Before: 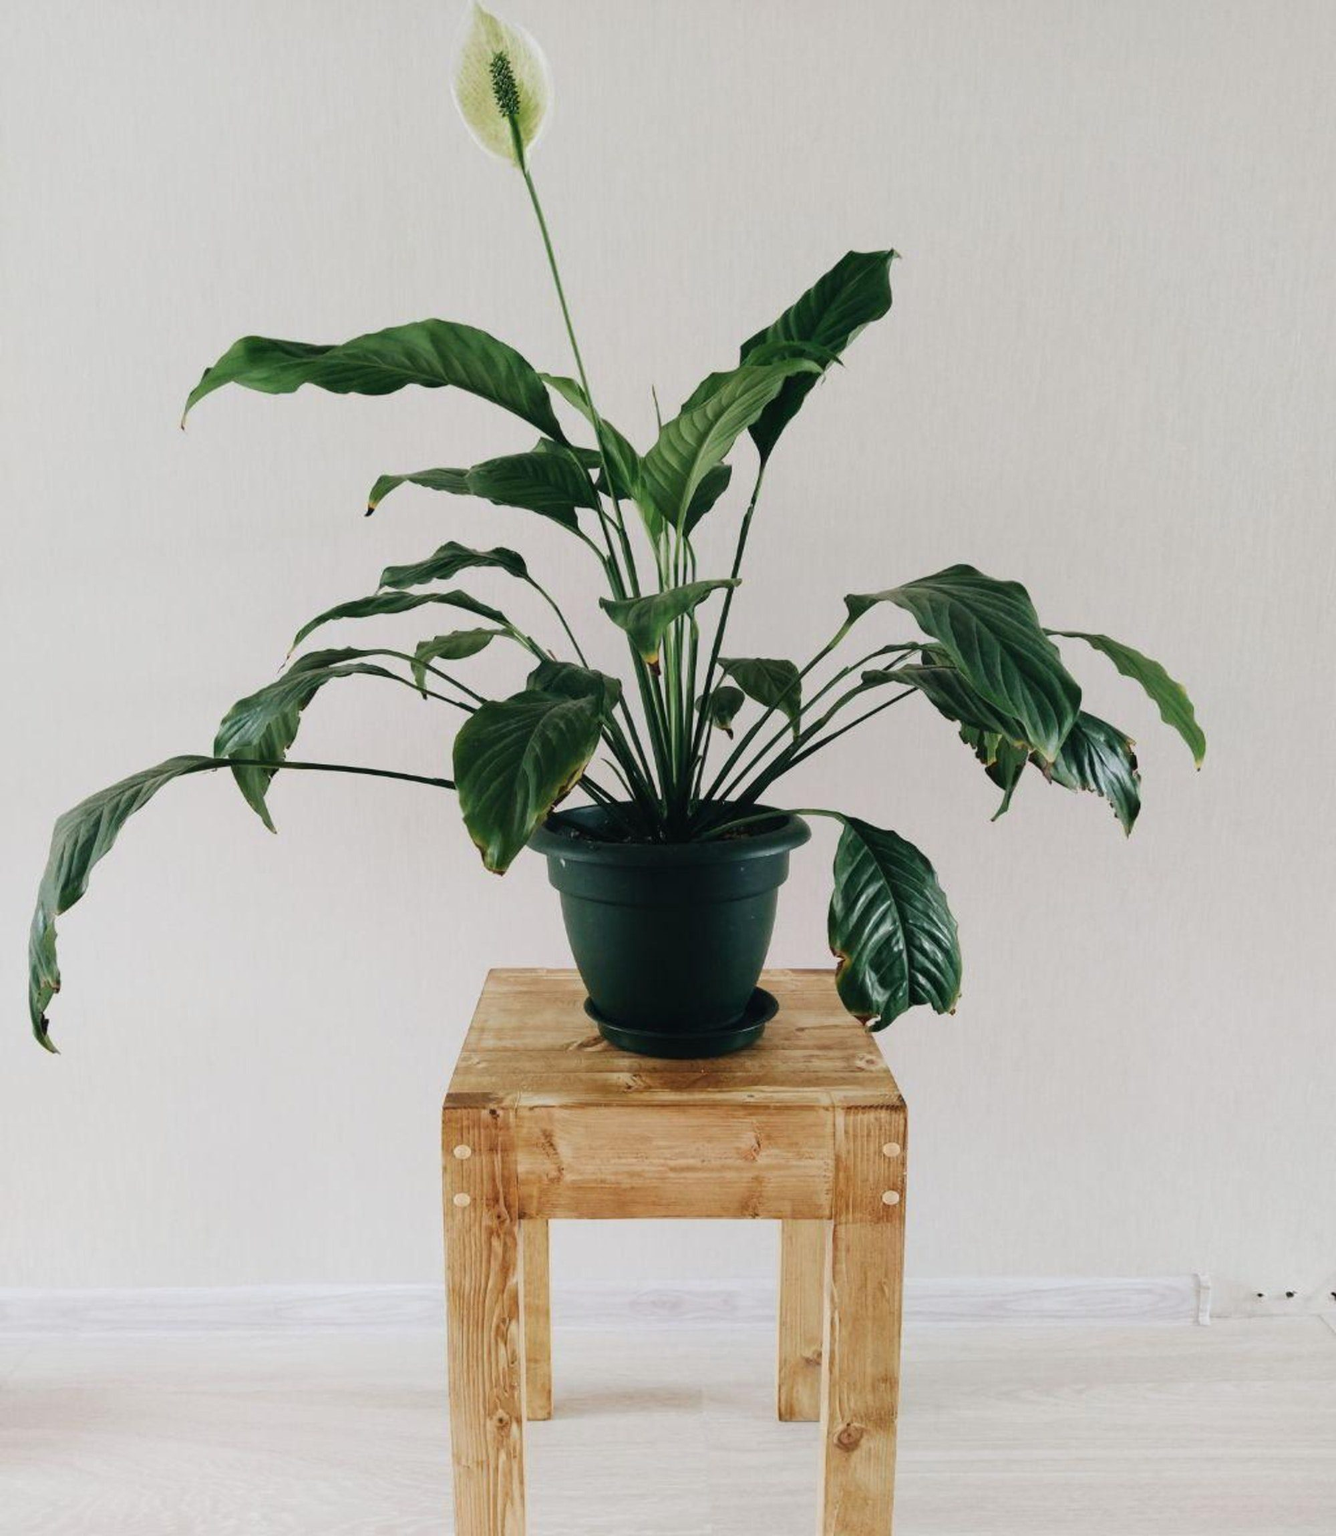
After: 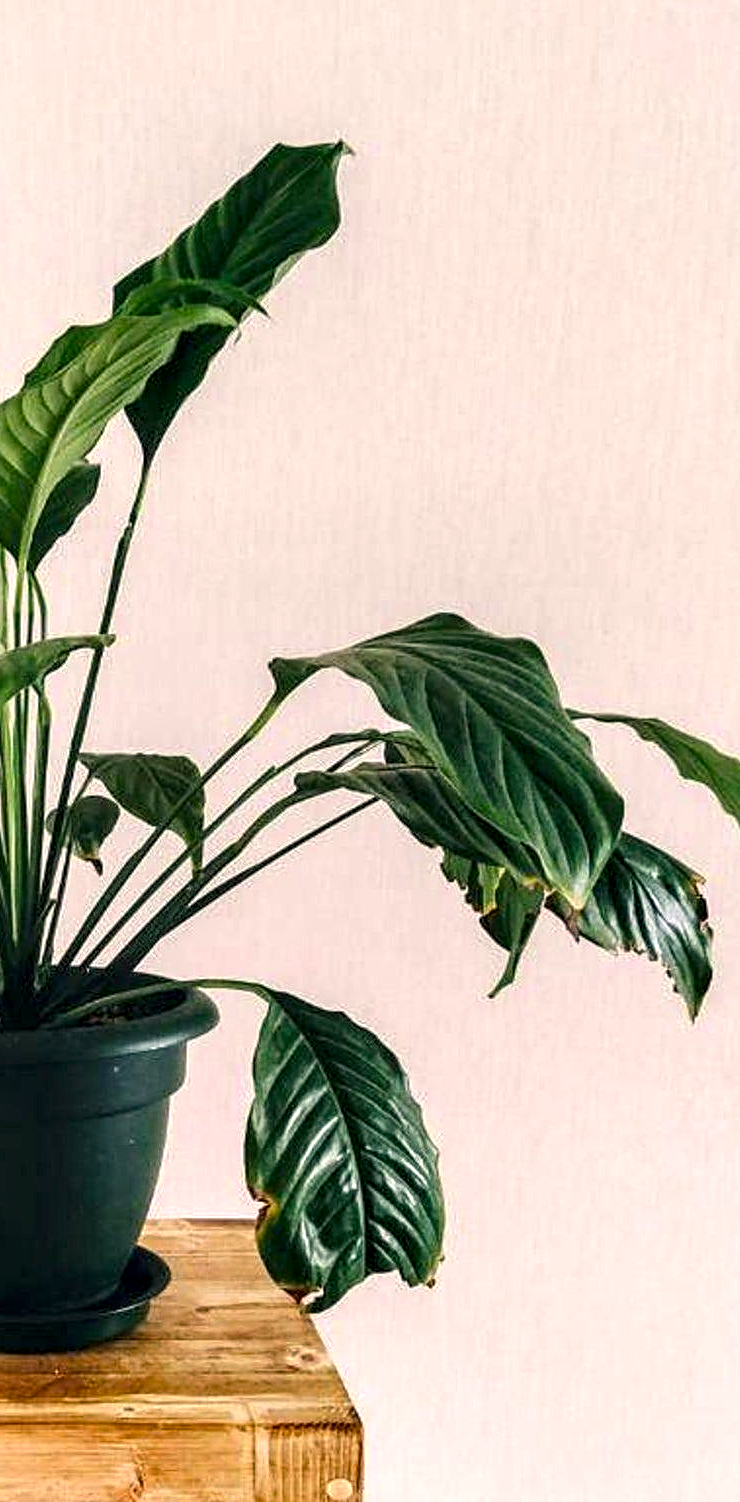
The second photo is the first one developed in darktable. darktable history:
sharpen: on, module defaults
color balance rgb: linear chroma grading › global chroma 8.893%, perceptual saturation grading › global saturation 16.946%
local contrast: highlights 60%, shadows 63%, detail 160%
color correction: highlights a* 6.98, highlights b* 4.37
crop and rotate: left 49.753%, top 10.115%, right 13.237%, bottom 24.564%
exposure: exposure 0.586 EV, compensate exposure bias true, compensate highlight preservation false
